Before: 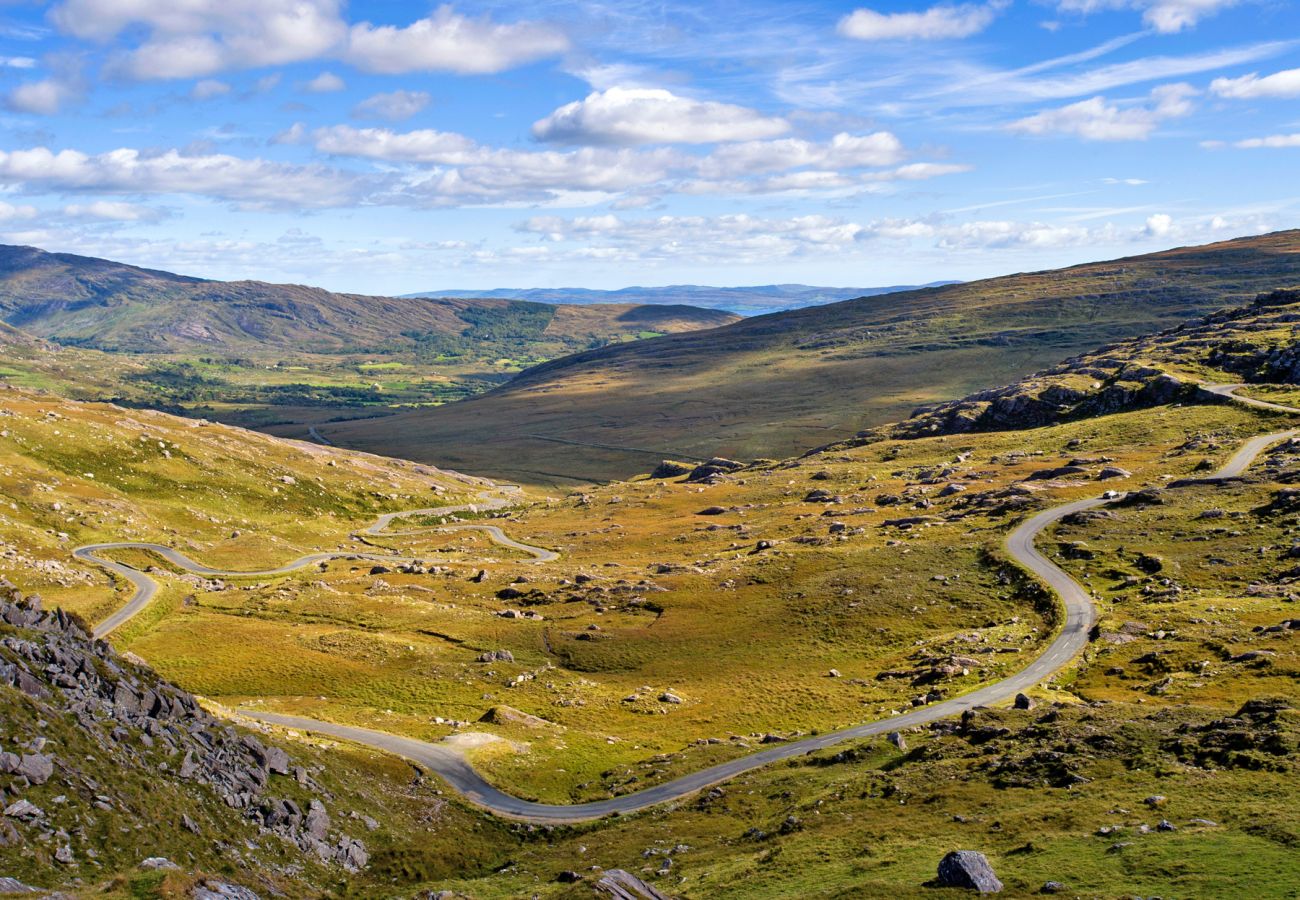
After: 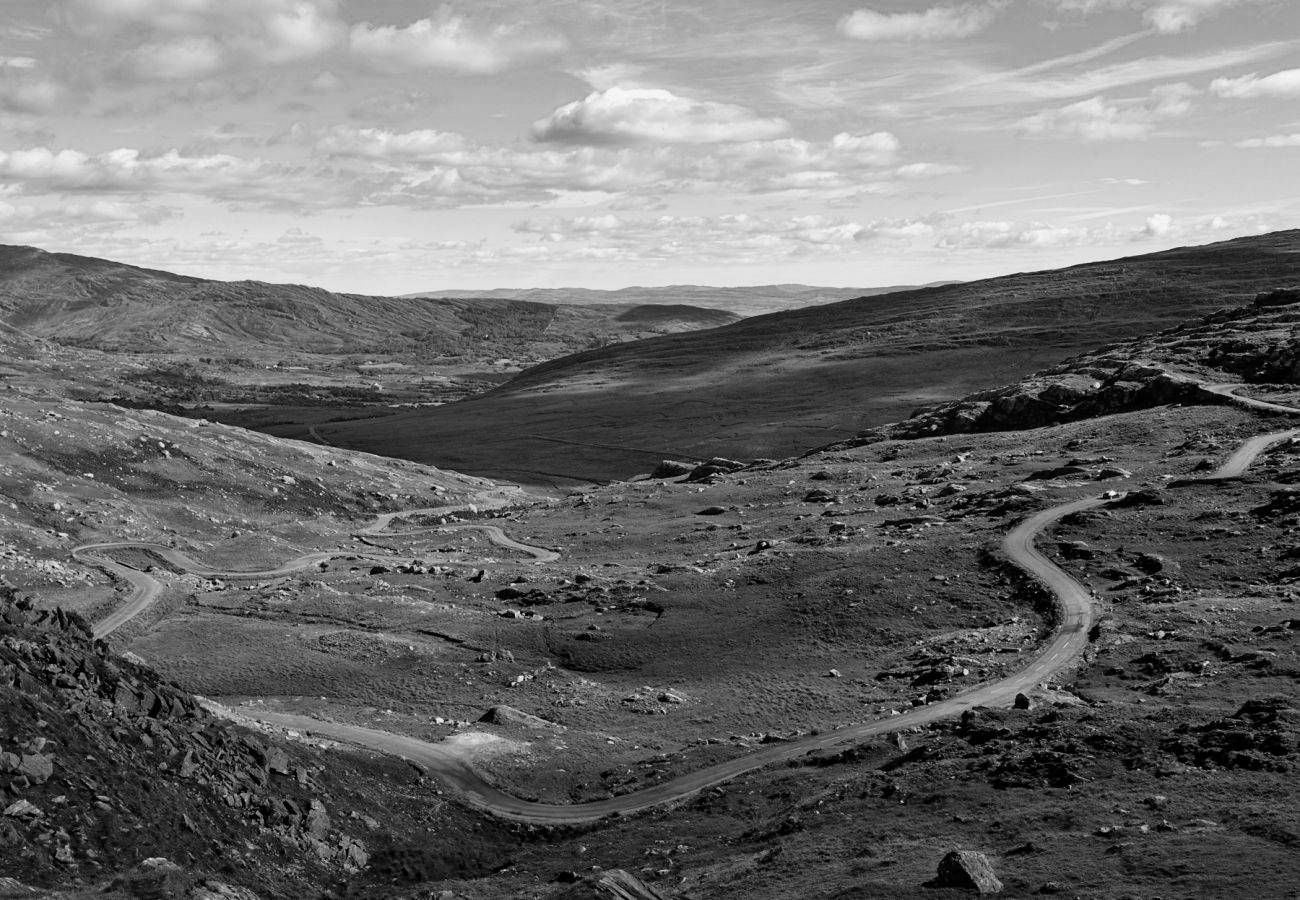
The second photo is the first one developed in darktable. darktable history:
tone curve: curves: ch0 [(0, 0) (0.153, 0.06) (1, 1)], color space Lab, linked channels, preserve colors none
color calibration "t3mujinpack channel mixer": output gray [0.21, 0.42, 0.37, 0], gray › normalize channels true, illuminant same as pipeline (D50), adaptation XYZ, x 0.346, y 0.359, gamut compression 0
